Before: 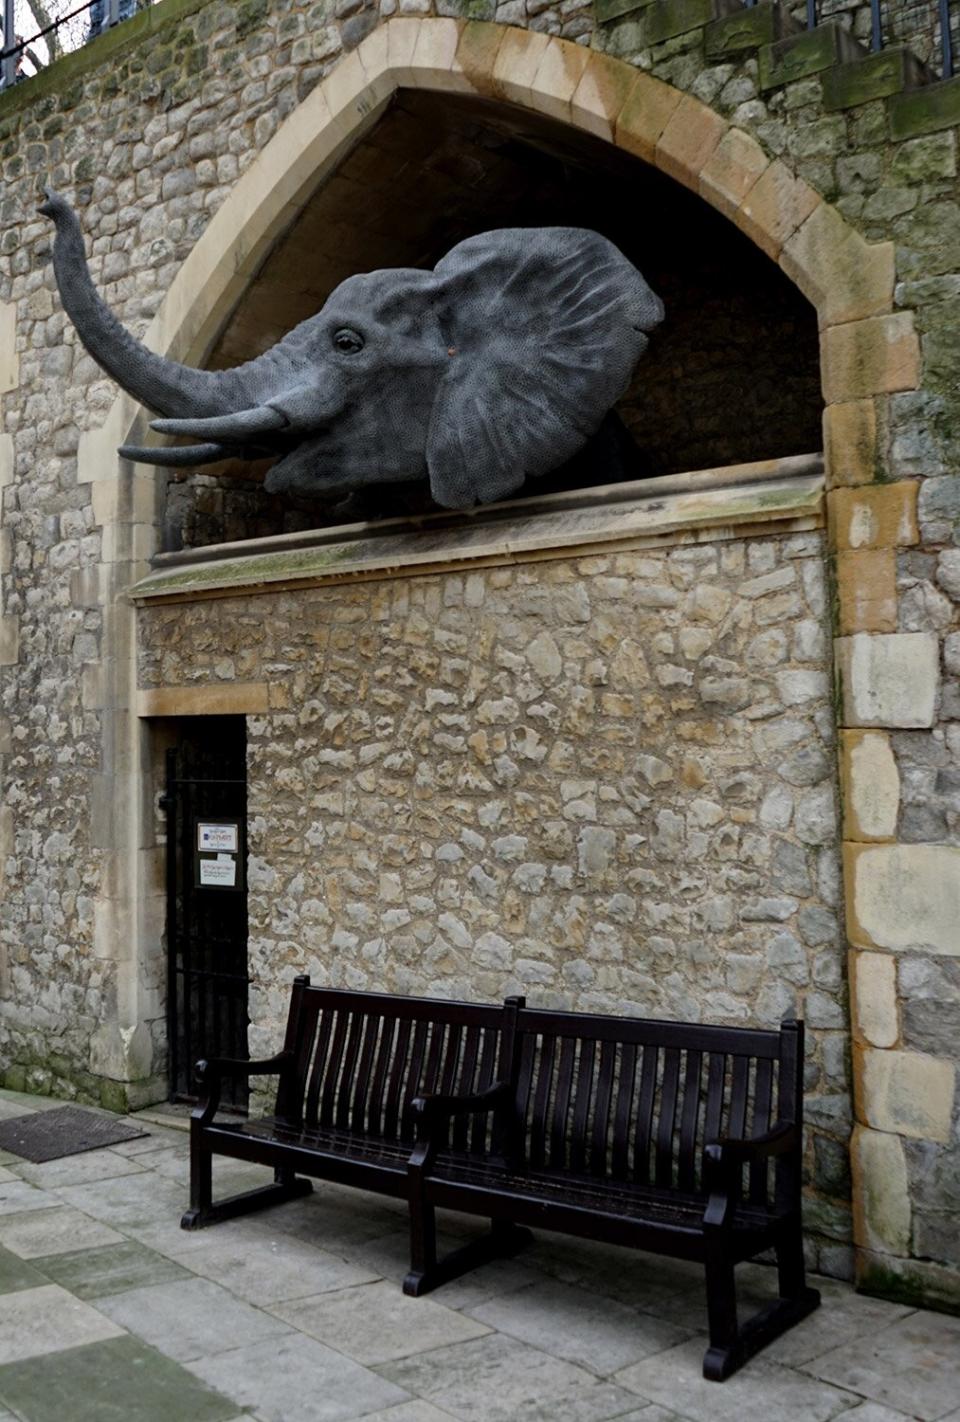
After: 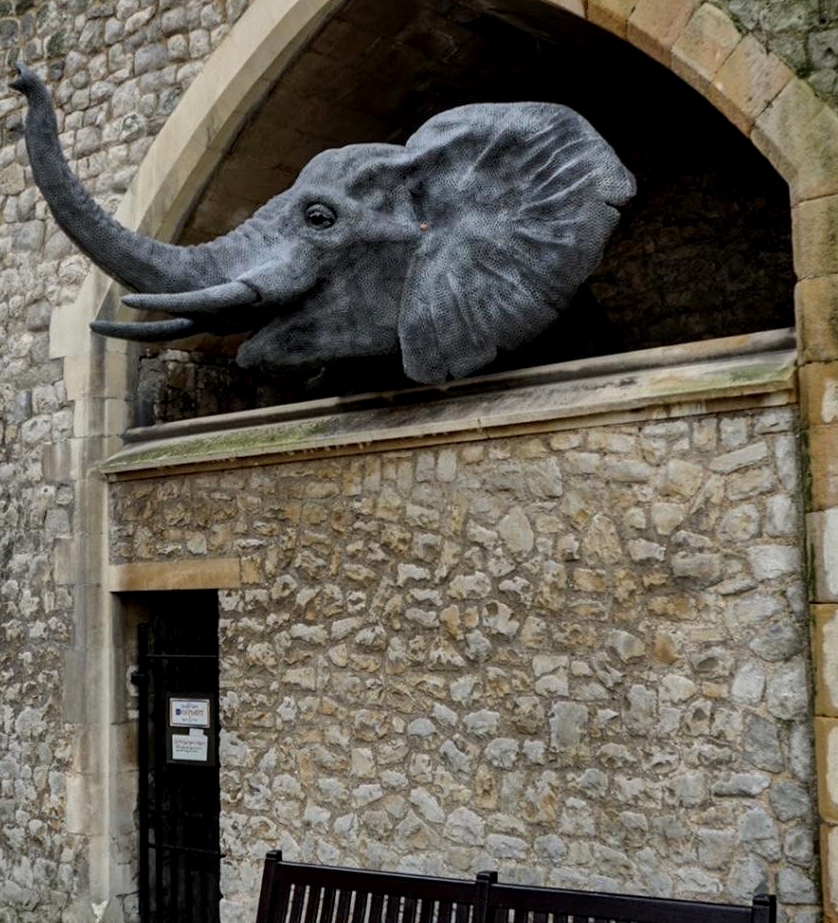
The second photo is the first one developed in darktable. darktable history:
local contrast: on, module defaults
crop: left 2.966%, top 8.836%, right 9.678%, bottom 26.218%
shadows and highlights: shadows 48.94, highlights -42.13, soften with gaussian
